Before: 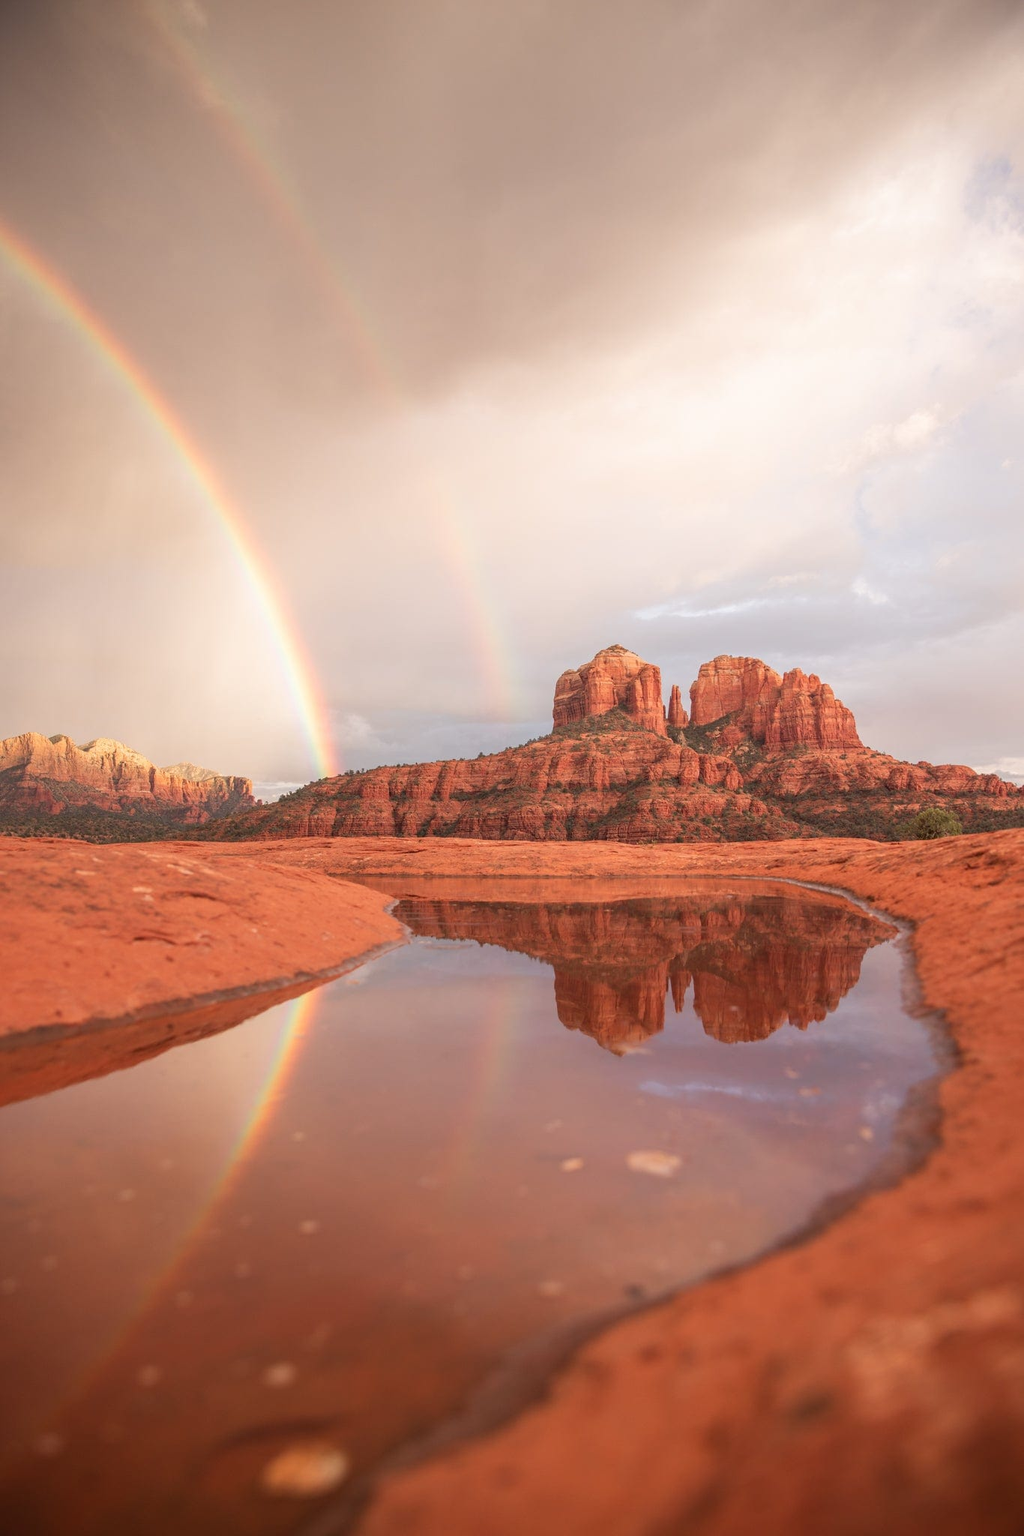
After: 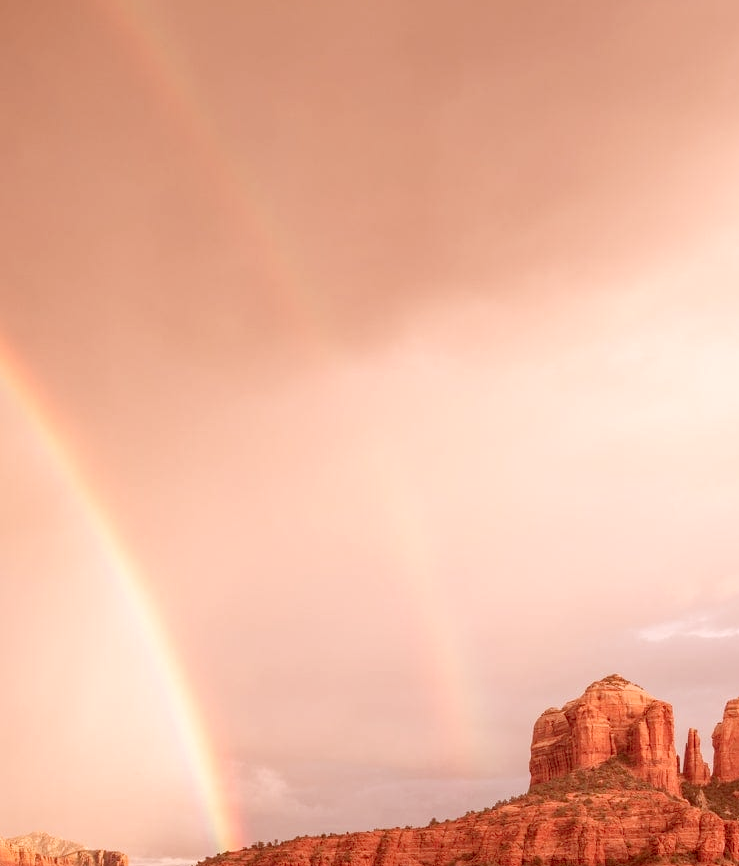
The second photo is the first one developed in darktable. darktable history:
crop: left 15.251%, top 9.07%, right 30.617%, bottom 48.625%
color correction: highlights a* 9.52, highlights b* 8.55, shadows a* 39.62, shadows b* 39.97, saturation 0.794
